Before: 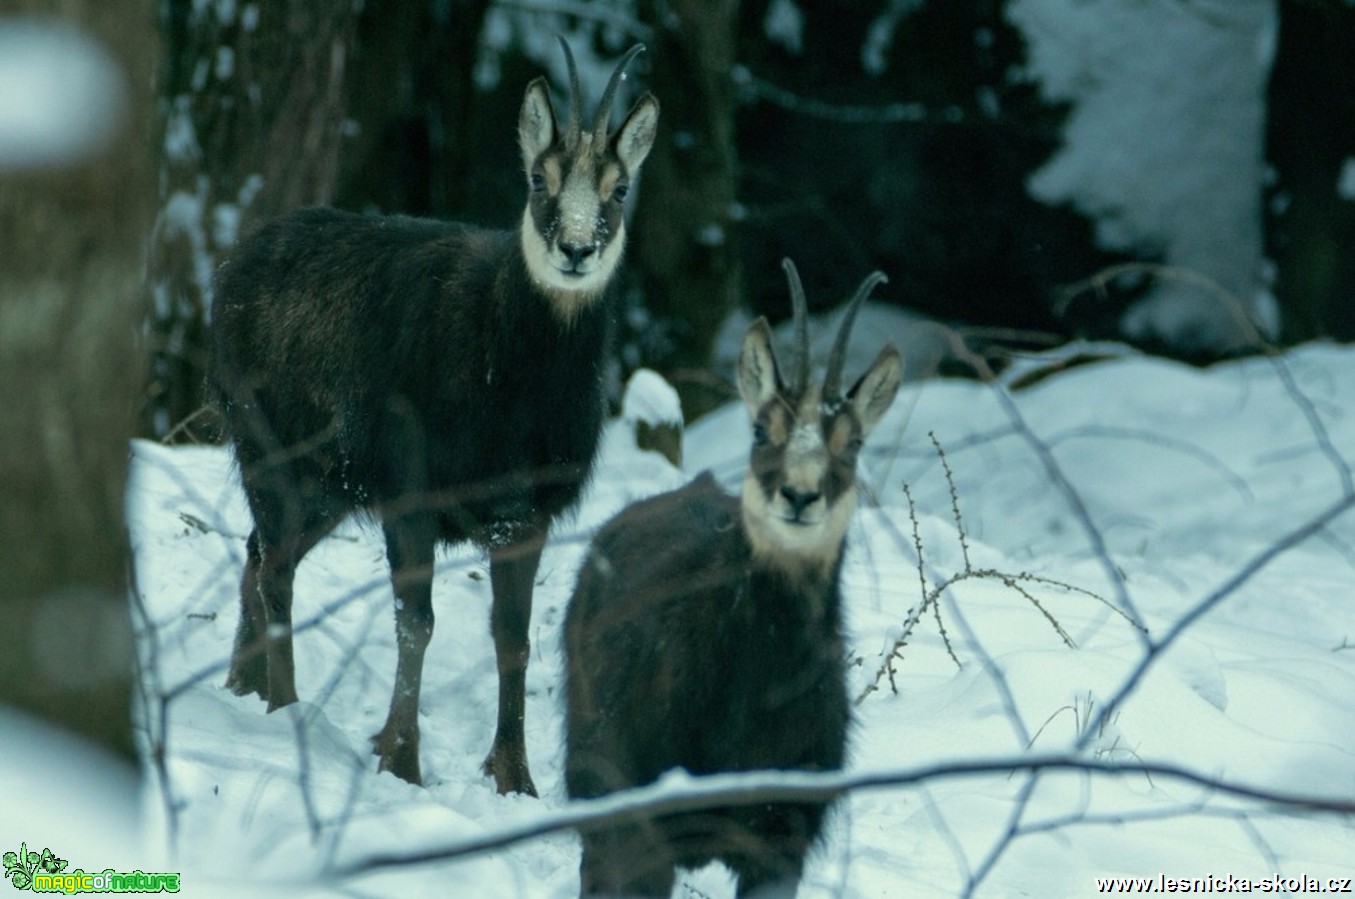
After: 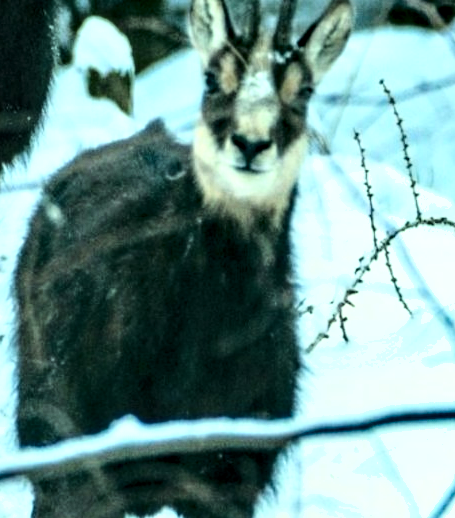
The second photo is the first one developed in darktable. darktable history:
base curve: curves: ch0 [(0, 0) (0.028, 0.03) (0.121, 0.232) (0.46, 0.748) (0.859, 0.968) (1, 1)]
color balance rgb: perceptual saturation grading › global saturation 25.707%
exposure: black level correction 0, exposure 0.199 EV, compensate exposure bias true, compensate highlight preservation false
local contrast: highlights 60%, shadows 60%, detail 160%
shadows and highlights: shadows 52.68, soften with gaussian
tone equalizer: -8 EV -0.425 EV, -7 EV -0.393 EV, -6 EV -0.362 EV, -5 EV -0.242 EV, -3 EV 0.199 EV, -2 EV 0.338 EV, -1 EV 0.368 EV, +0 EV 0.403 EV, edges refinement/feathering 500, mask exposure compensation -1.57 EV, preserve details no
contrast equalizer: y [[0.511, 0.558, 0.631, 0.632, 0.559, 0.512], [0.5 ×6], [0.507, 0.559, 0.627, 0.644, 0.647, 0.647], [0 ×6], [0 ×6]], mix 0.165
crop: left 40.569%, top 39.249%, right 25.847%, bottom 3.045%
